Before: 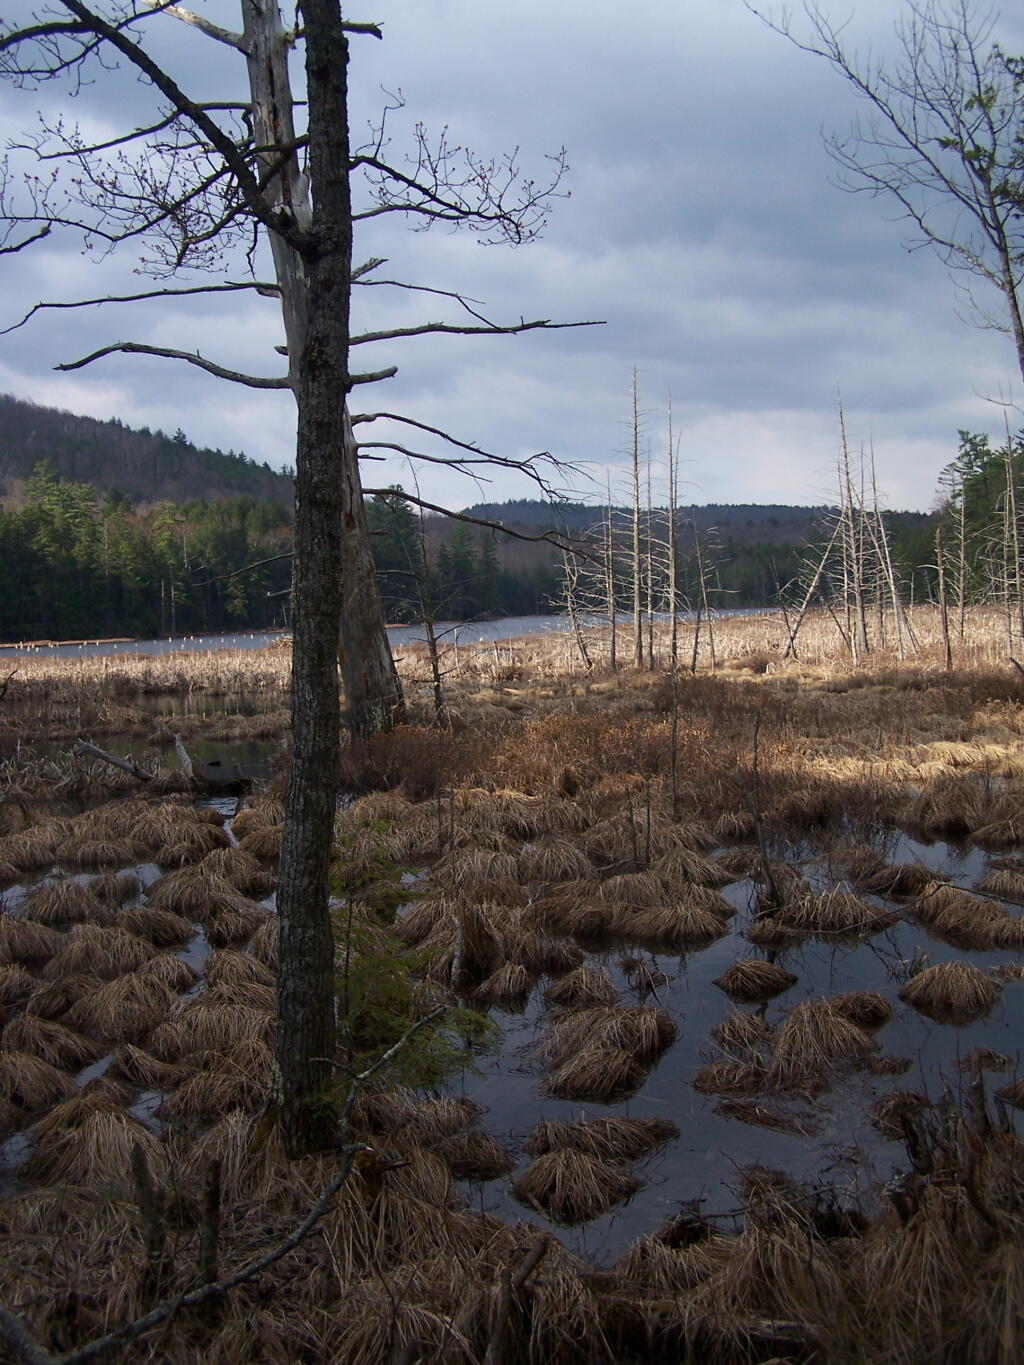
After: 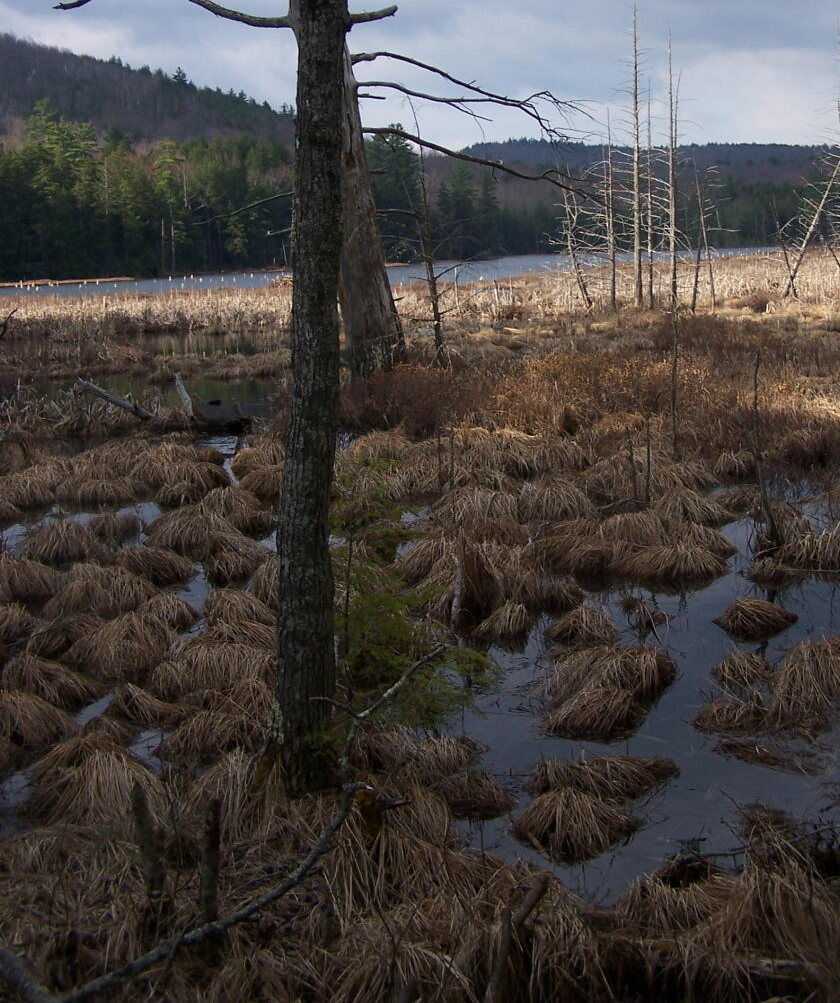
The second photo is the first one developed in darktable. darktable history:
crop: top 26.452%, right 17.956%
